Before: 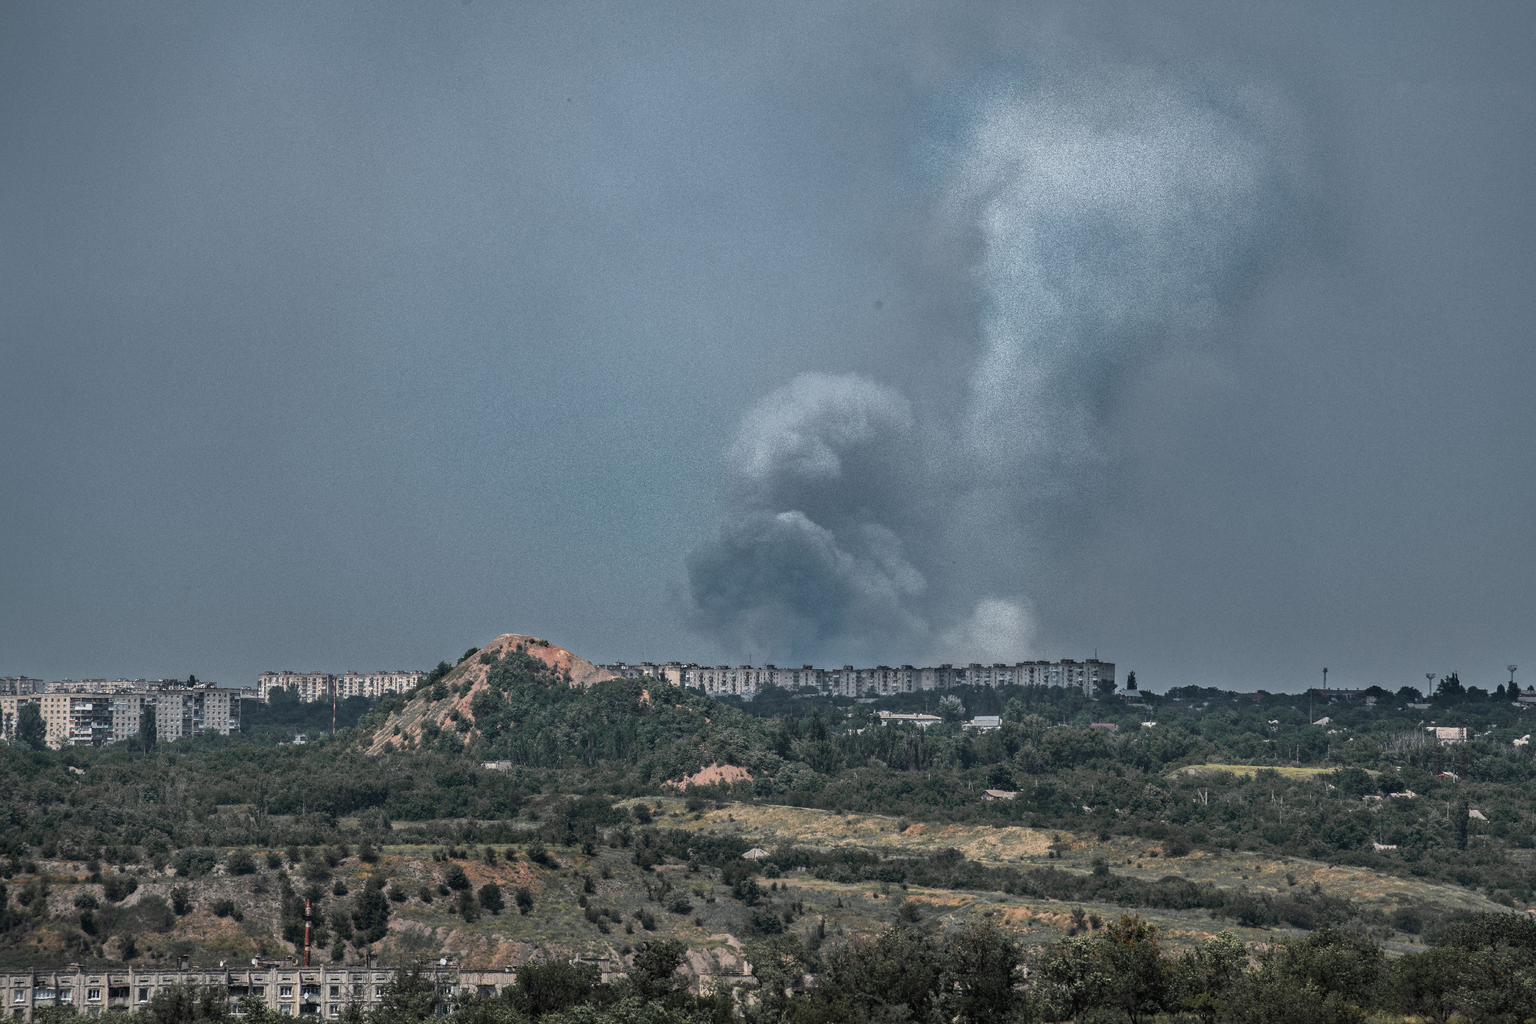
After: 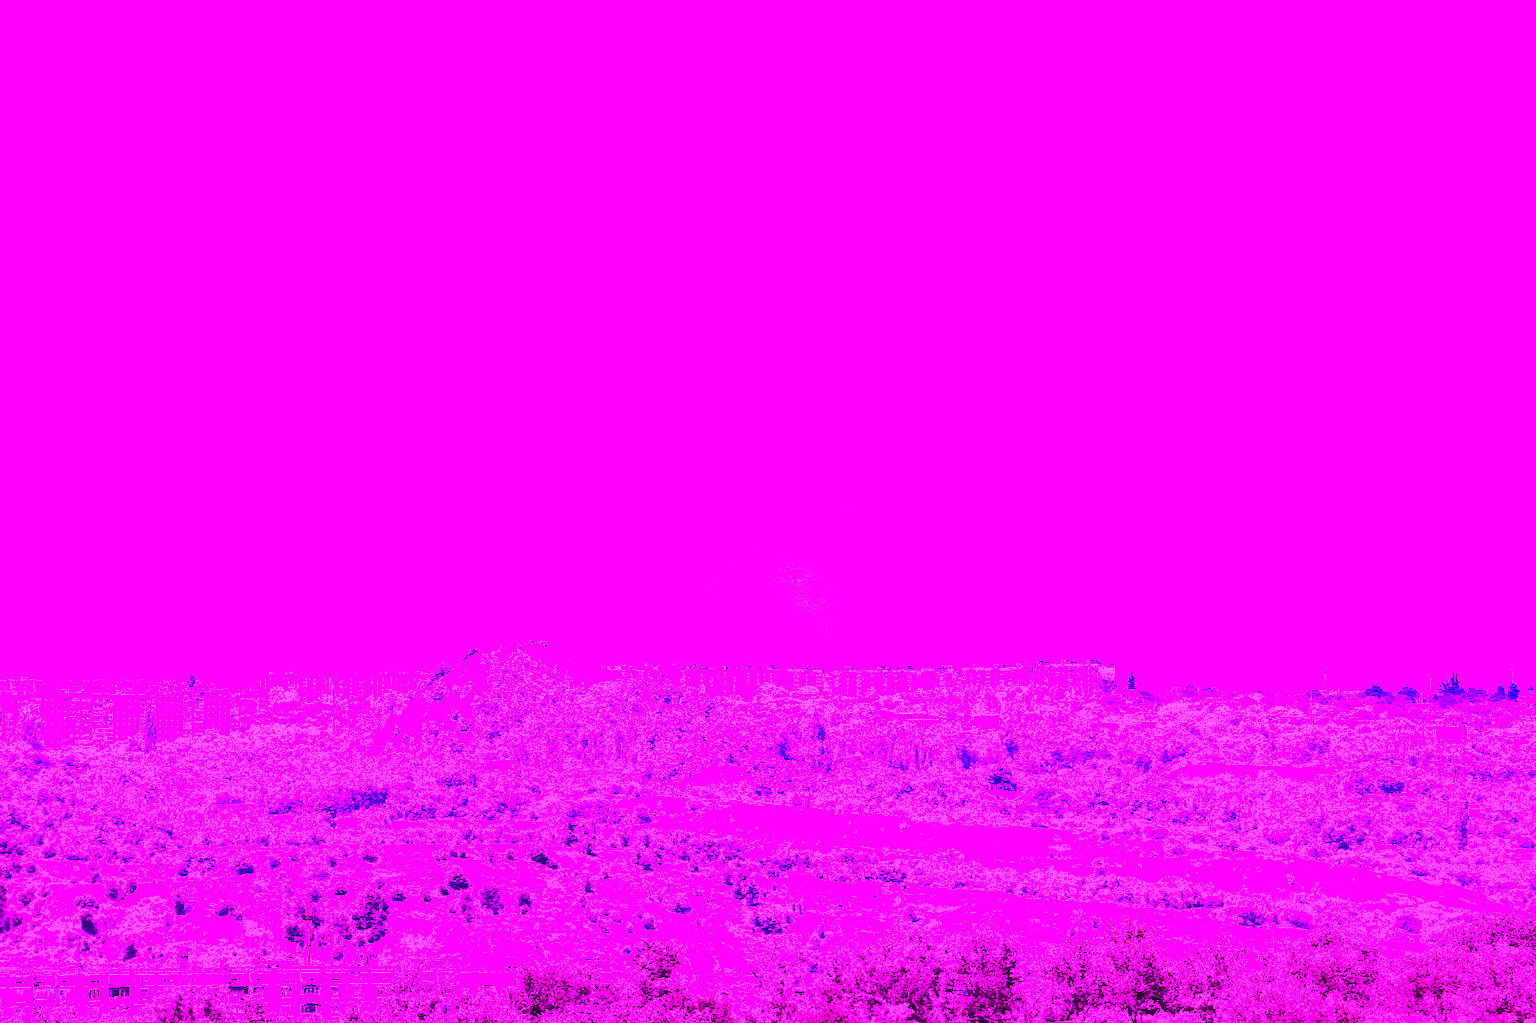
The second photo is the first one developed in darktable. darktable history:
white balance: red 8, blue 8
shadows and highlights: shadows 37.27, highlights -28.18, soften with gaussian
